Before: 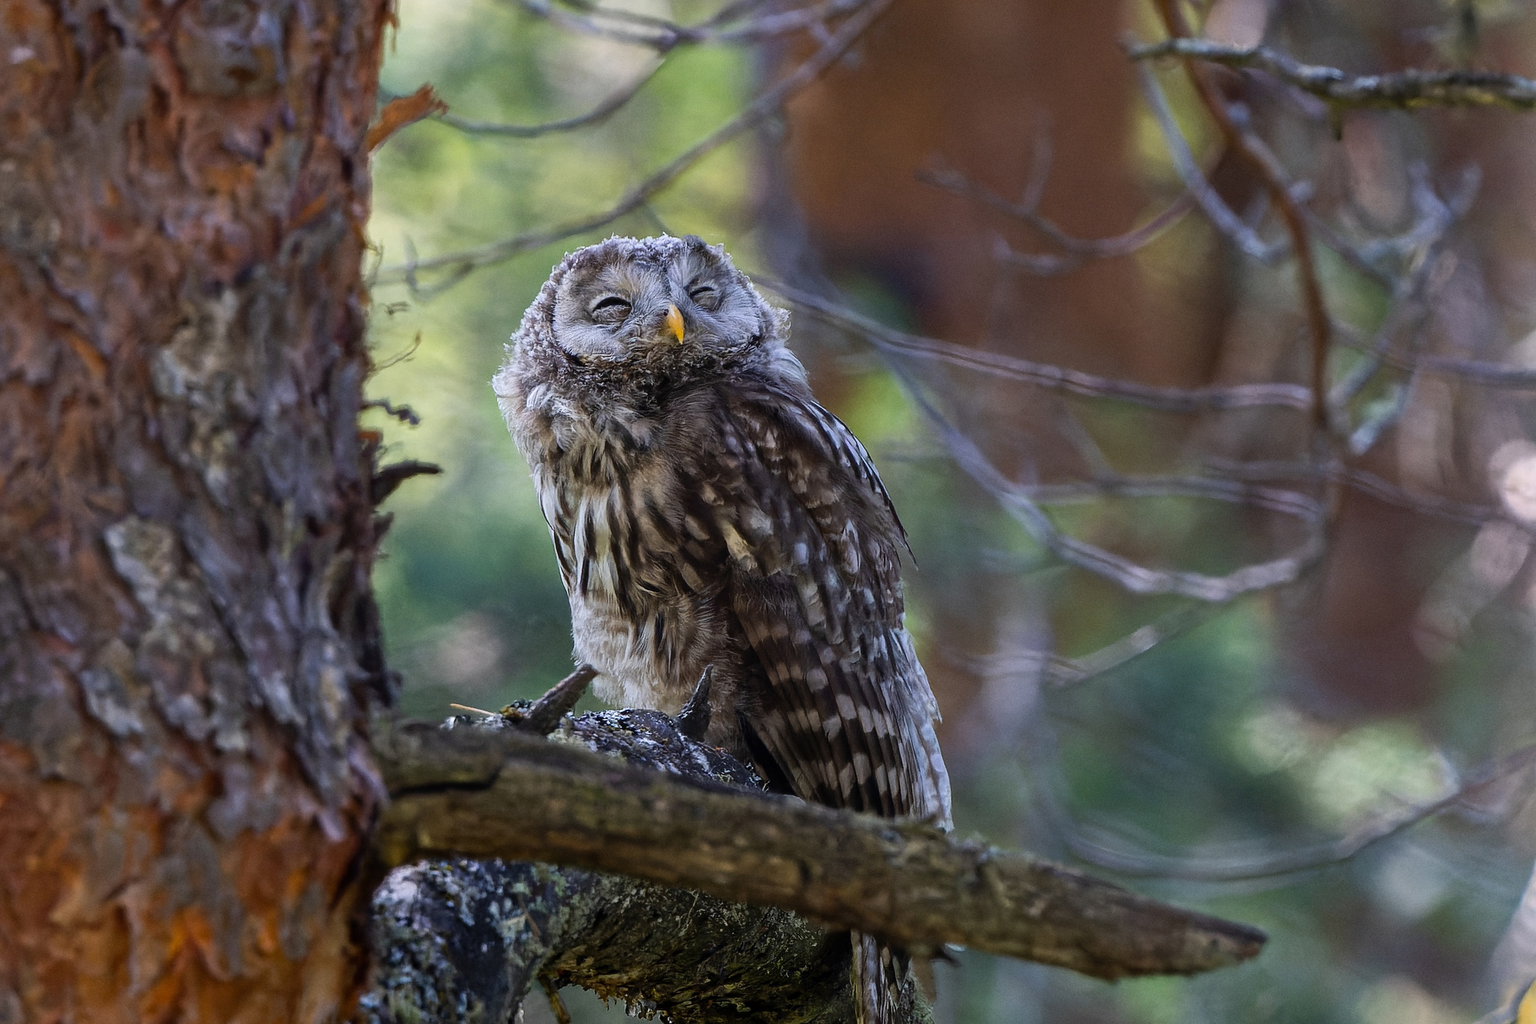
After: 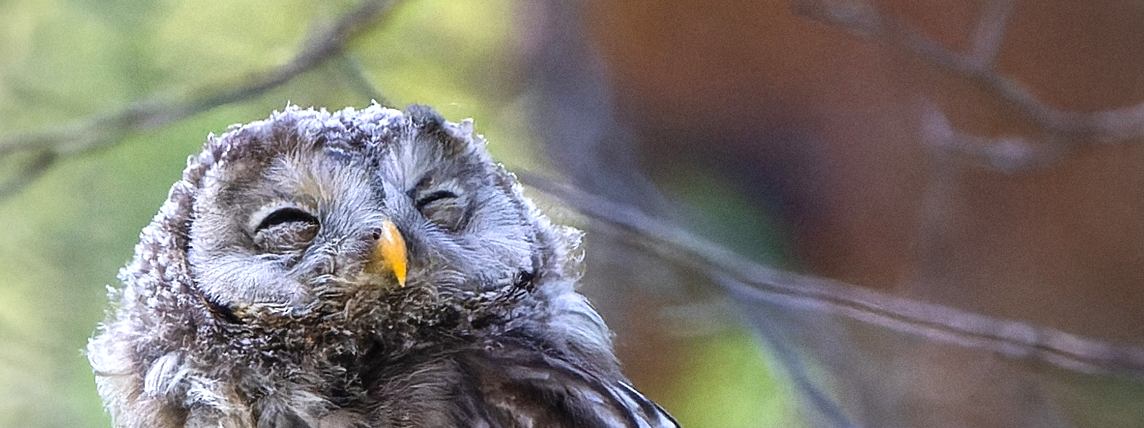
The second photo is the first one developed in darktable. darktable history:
exposure: exposure 0.6 EV, compensate highlight preservation false
crop: left 28.64%, top 16.832%, right 26.637%, bottom 58.055%
vignetting: width/height ratio 1.094
